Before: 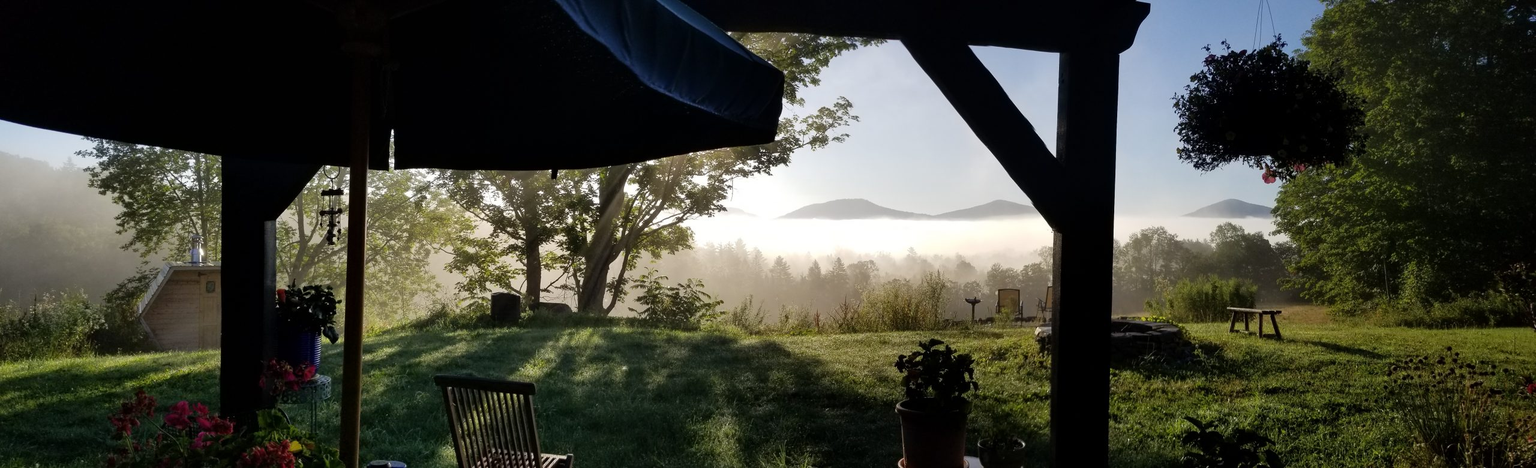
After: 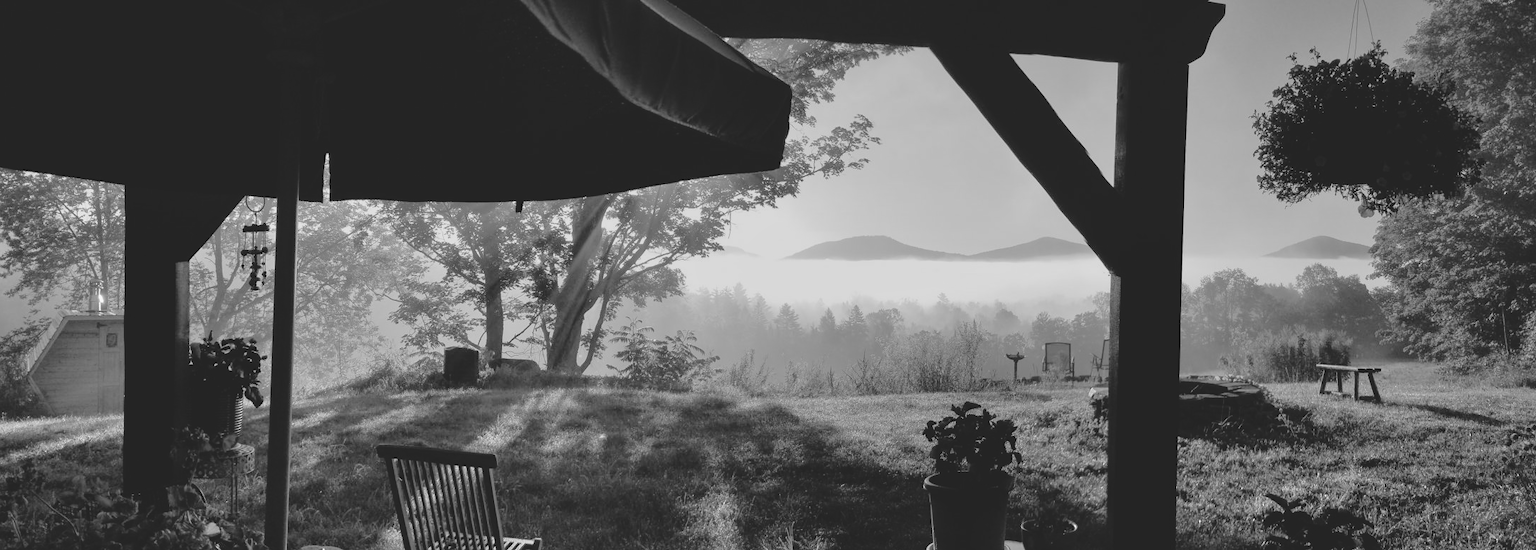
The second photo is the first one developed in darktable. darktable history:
contrast brightness saturation: contrast -0.28
color balance rgb: global vibrance 1%, saturation formula JzAzBz (2021)
monochrome: on, module defaults
crop: left 7.598%, right 7.873%
tone equalizer: -7 EV 0.15 EV, -6 EV 0.6 EV, -5 EV 1.15 EV, -4 EV 1.33 EV, -3 EV 1.15 EV, -2 EV 0.6 EV, -1 EV 0.15 EV, mask exposure compensation -0.5 EV
